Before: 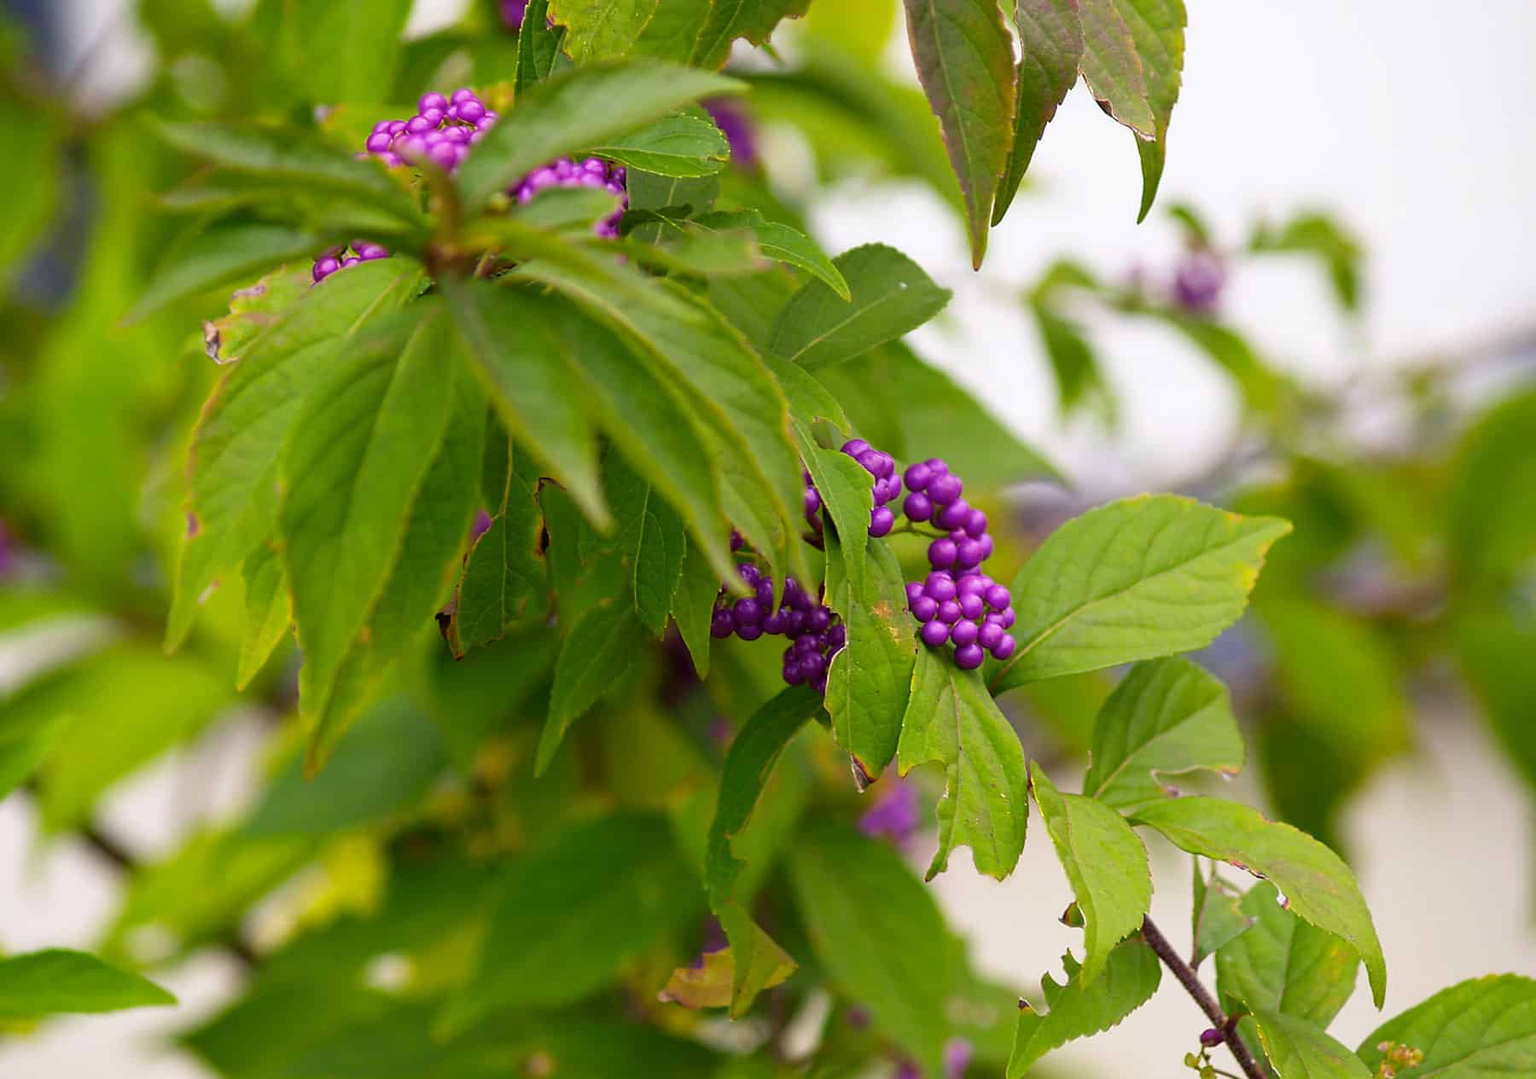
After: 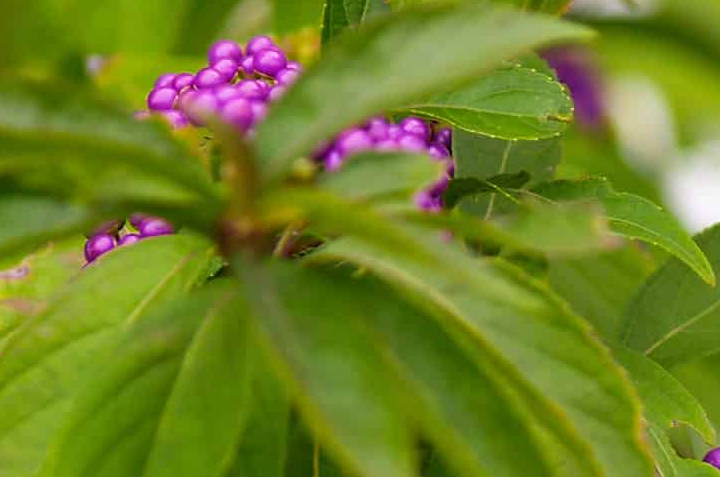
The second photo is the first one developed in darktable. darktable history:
crop: left 15.717%, top 5.447%, right 44.273%, bottom 56.203%
levels: mode automatic
